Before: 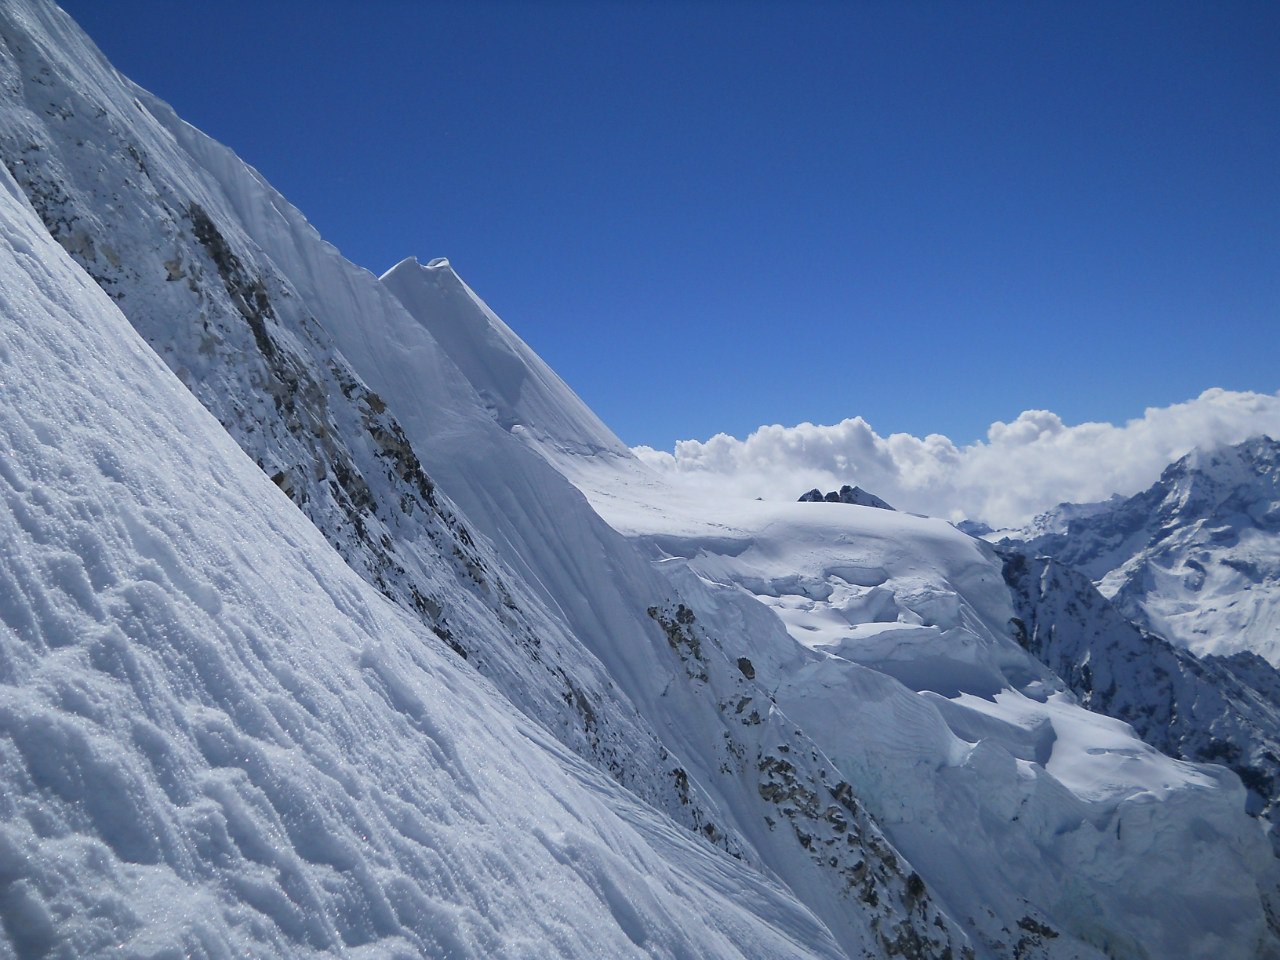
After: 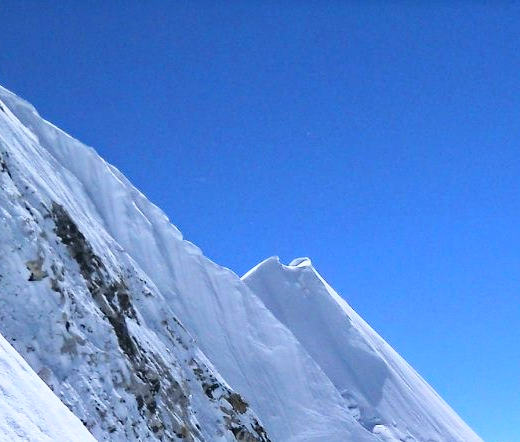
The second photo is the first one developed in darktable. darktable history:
base curve: curves: ch0 [(0, 0) (0.018, 0.026) (0.143, 0.37) (0.33, 0.731) (0.458, 0.853) (0.735, 0.965) (0.905, 0.986) (1, 1)]
shadows and highlights: shadows 35.07, highlights -35.05, soften with gaussian
crop and rotate: left 10.846%, top 0.081%, right 48.483%, bottom 53.799%
haze removal: compatibility mode true
